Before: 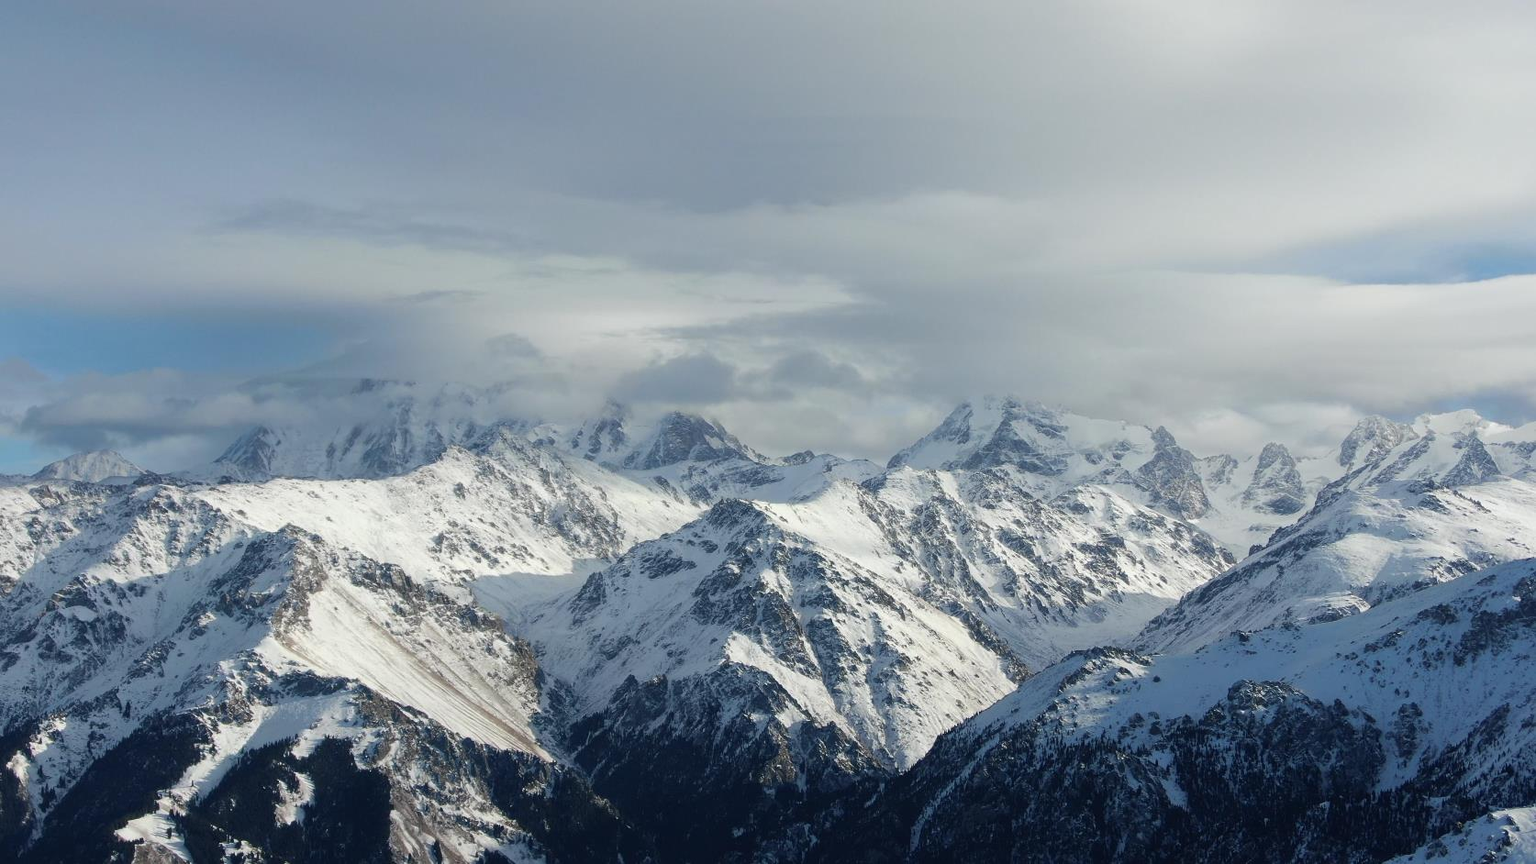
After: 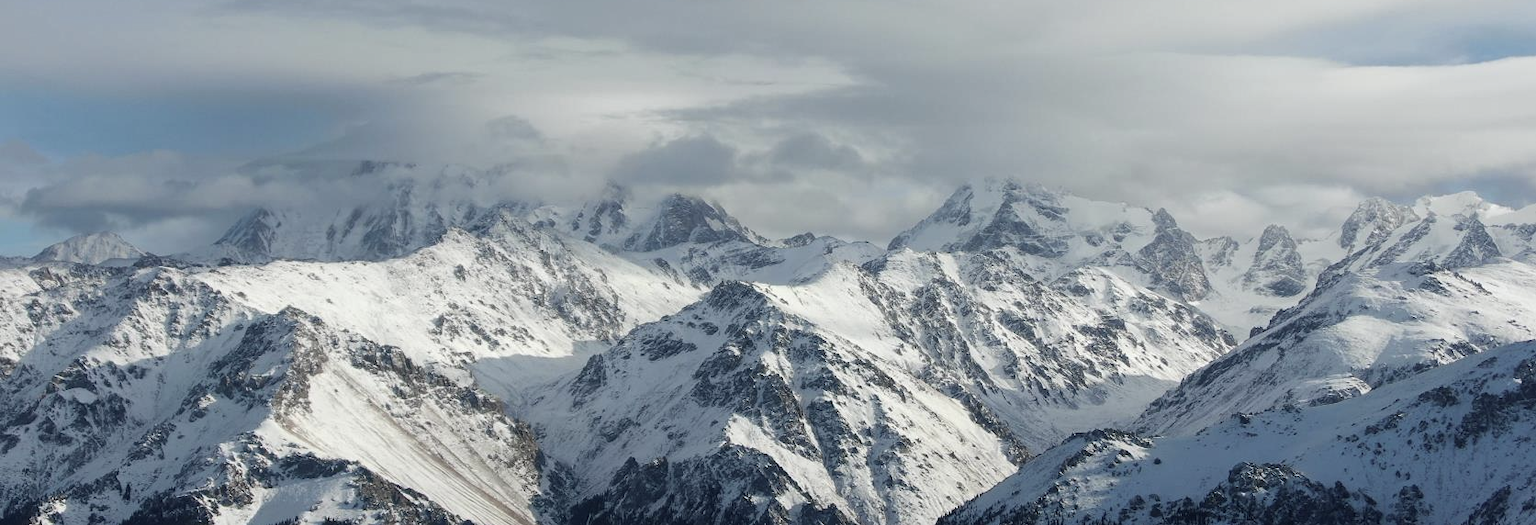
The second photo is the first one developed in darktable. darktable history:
contrast brightness saturation: contrast 0.058, brightness -0.009, saturation -0.231
crop and rotate: top 25.291%, bottom 13.943%
